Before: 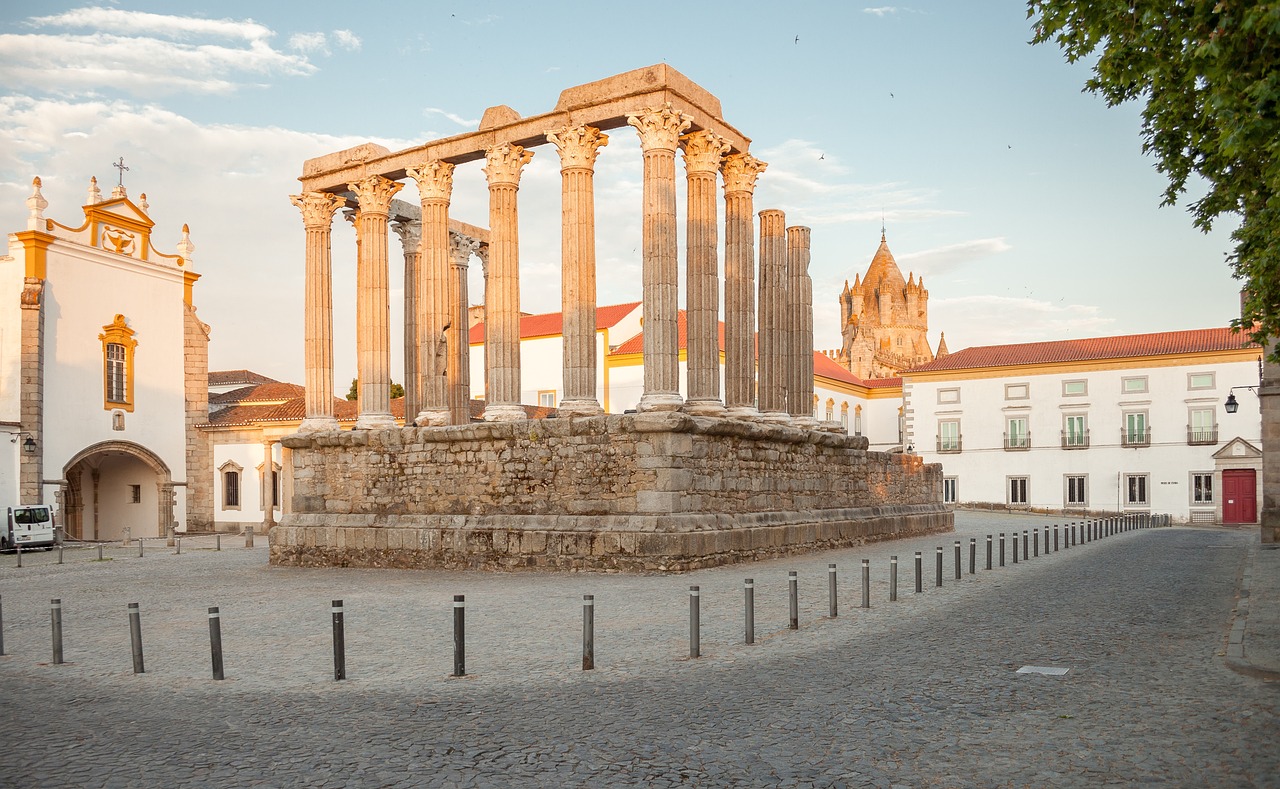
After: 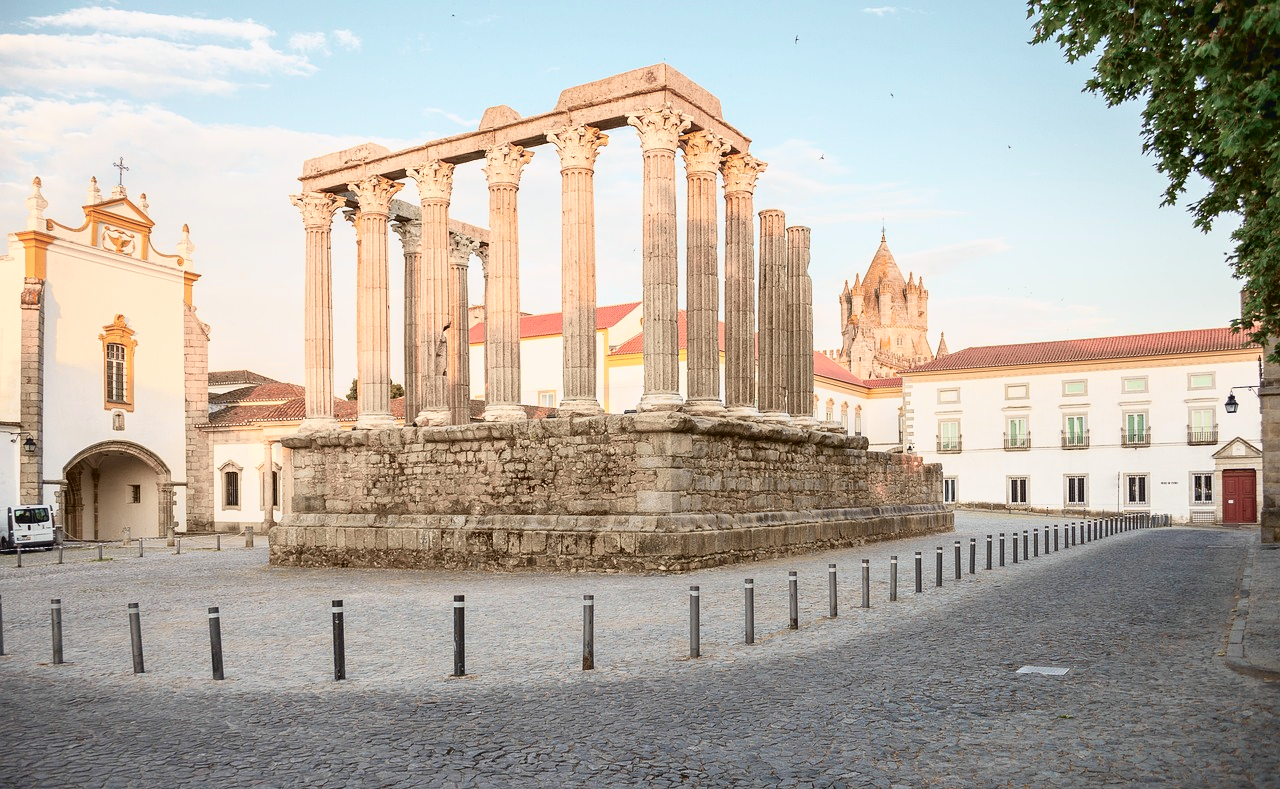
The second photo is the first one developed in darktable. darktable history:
local contrast: highlights 100%, shadows 100%, detail 120%, midtone range 0.2
tone curve: curves: ch0 [(0, 0.039) (0.104, 0.094) (0.285, 0.301) (0.673, 0.796) (0.845, 0.932) (0.994, 0.971)]; ch1 [(0, 0) (0.356, 0.385) (0.424, 0.405) (0.498, 0.502) (0.586, 0.57) (0.657, 0.642) (1, 1)]; ch2 [(0, 0) (0.424, 0.438) (0.46, 0.453) (0.515, 0.505) (0.557, 0.57) (0.612, 0.583) (0.722, 0.67) (1, 1)], color space Lab, independent channels, preserve colors none
exposure: exposure -0.153 EV, compensate highlight preservation false
